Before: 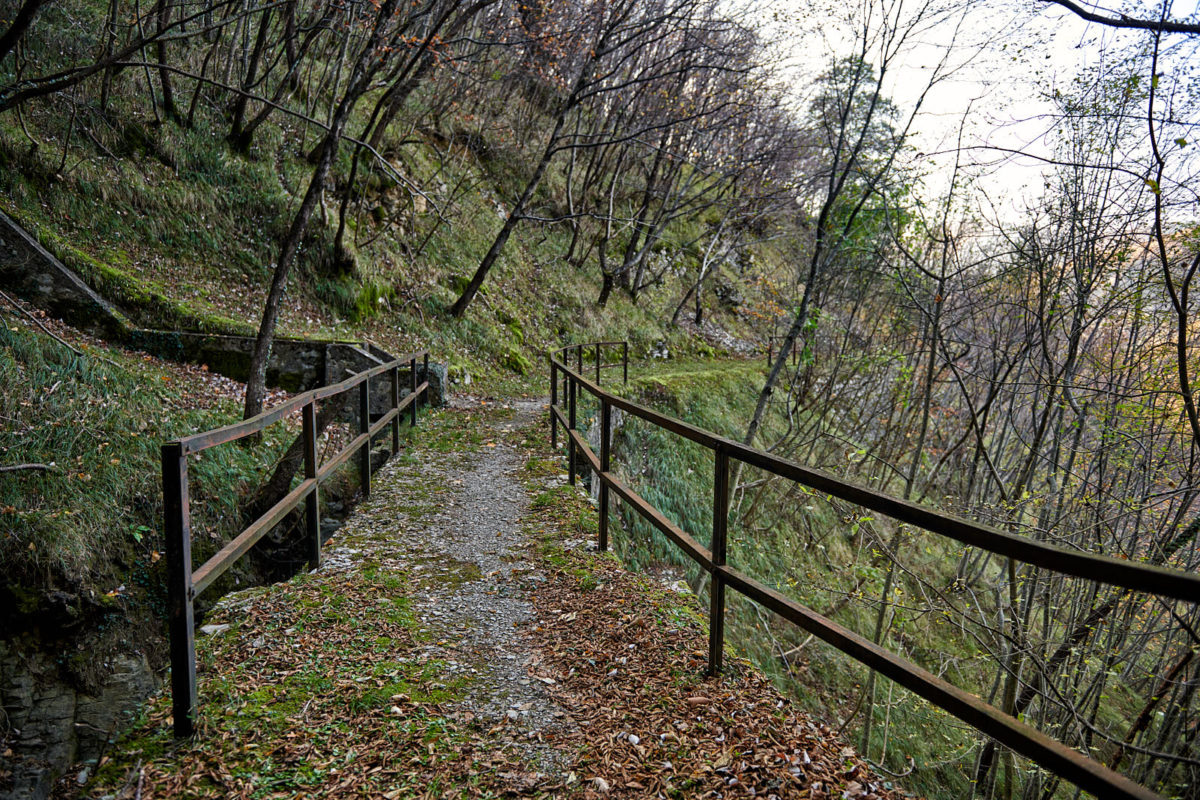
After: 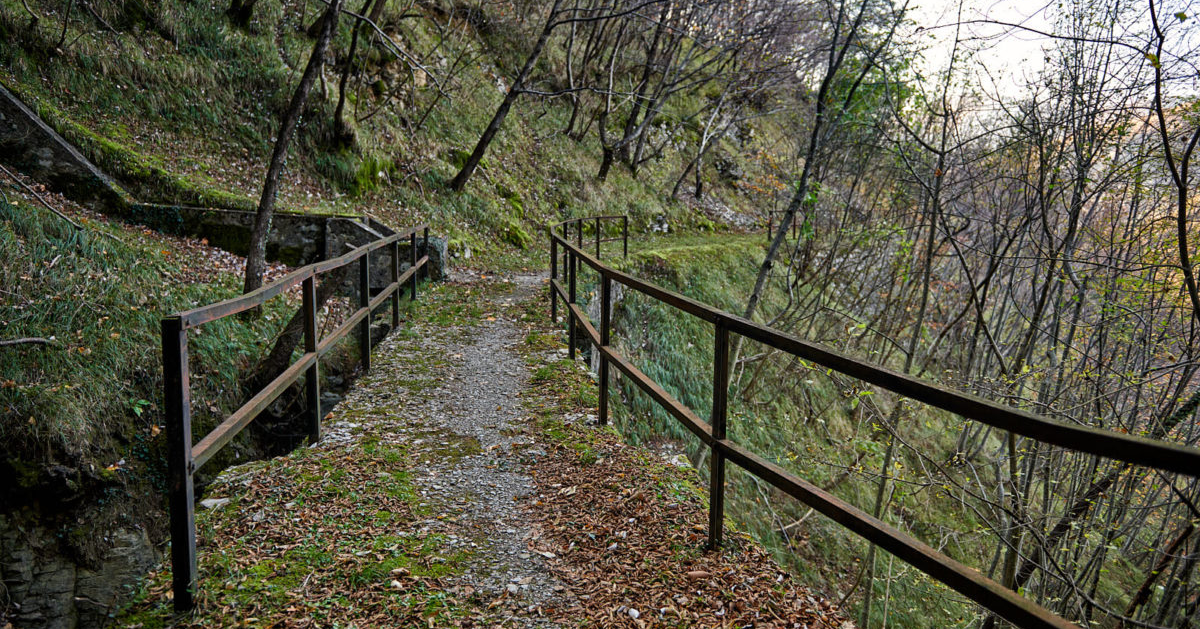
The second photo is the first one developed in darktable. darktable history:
crop and rotate: top 15.774%, bottom 5.506%
tone equalizer: on, module defaults
